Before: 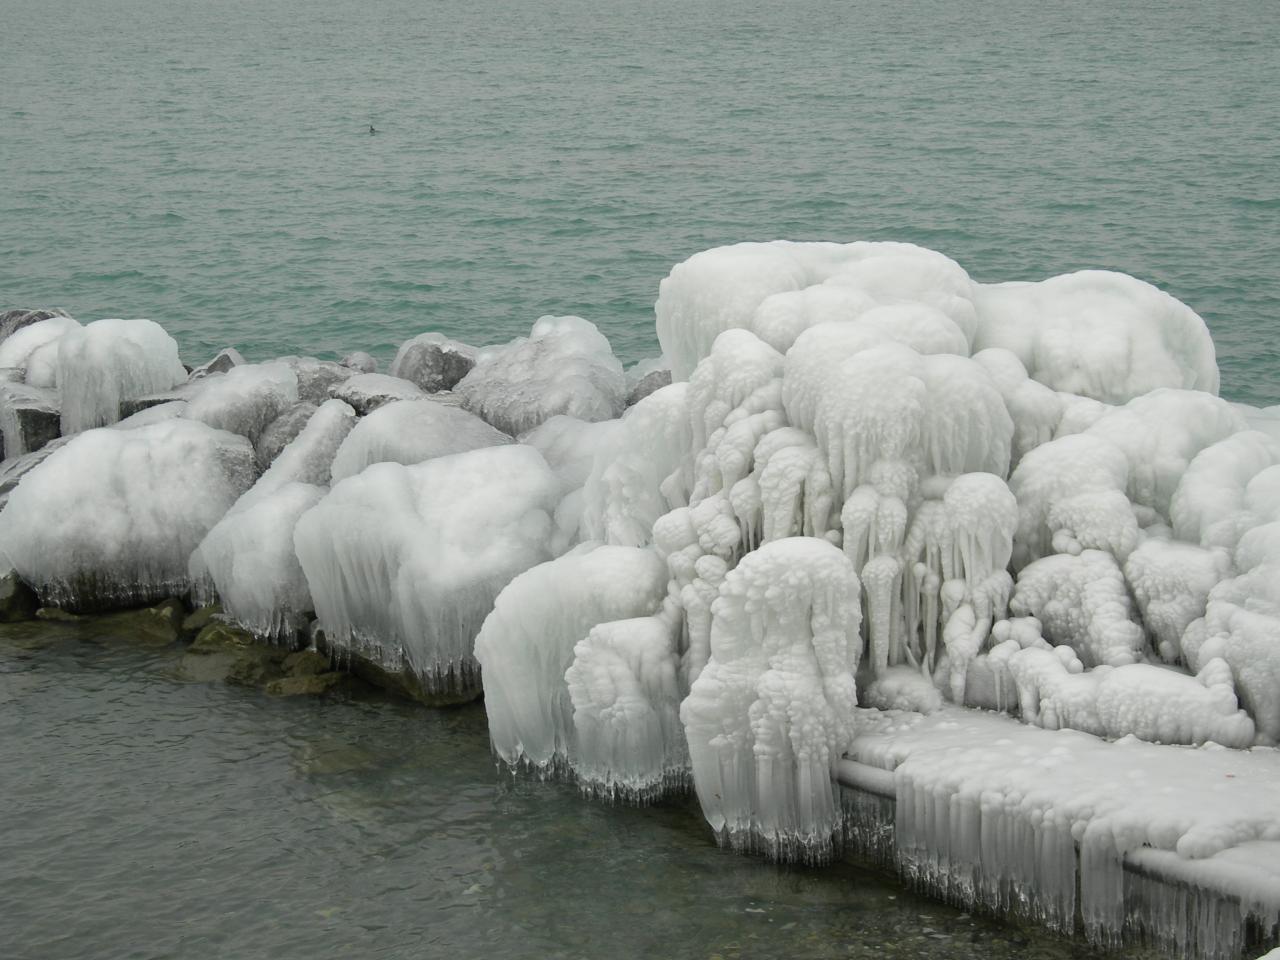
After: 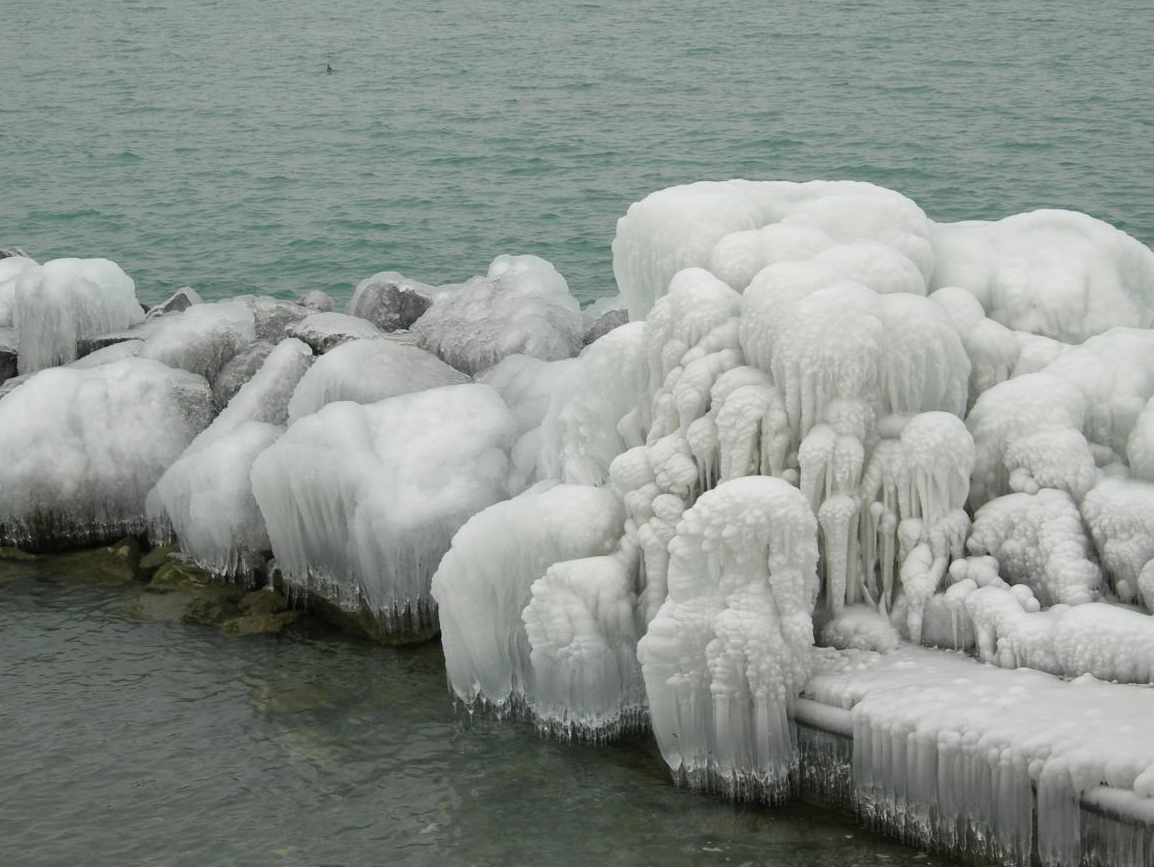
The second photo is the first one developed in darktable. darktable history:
crop: left 3.414%, top 6.377%, right 6.415%, bottom 3.309%
